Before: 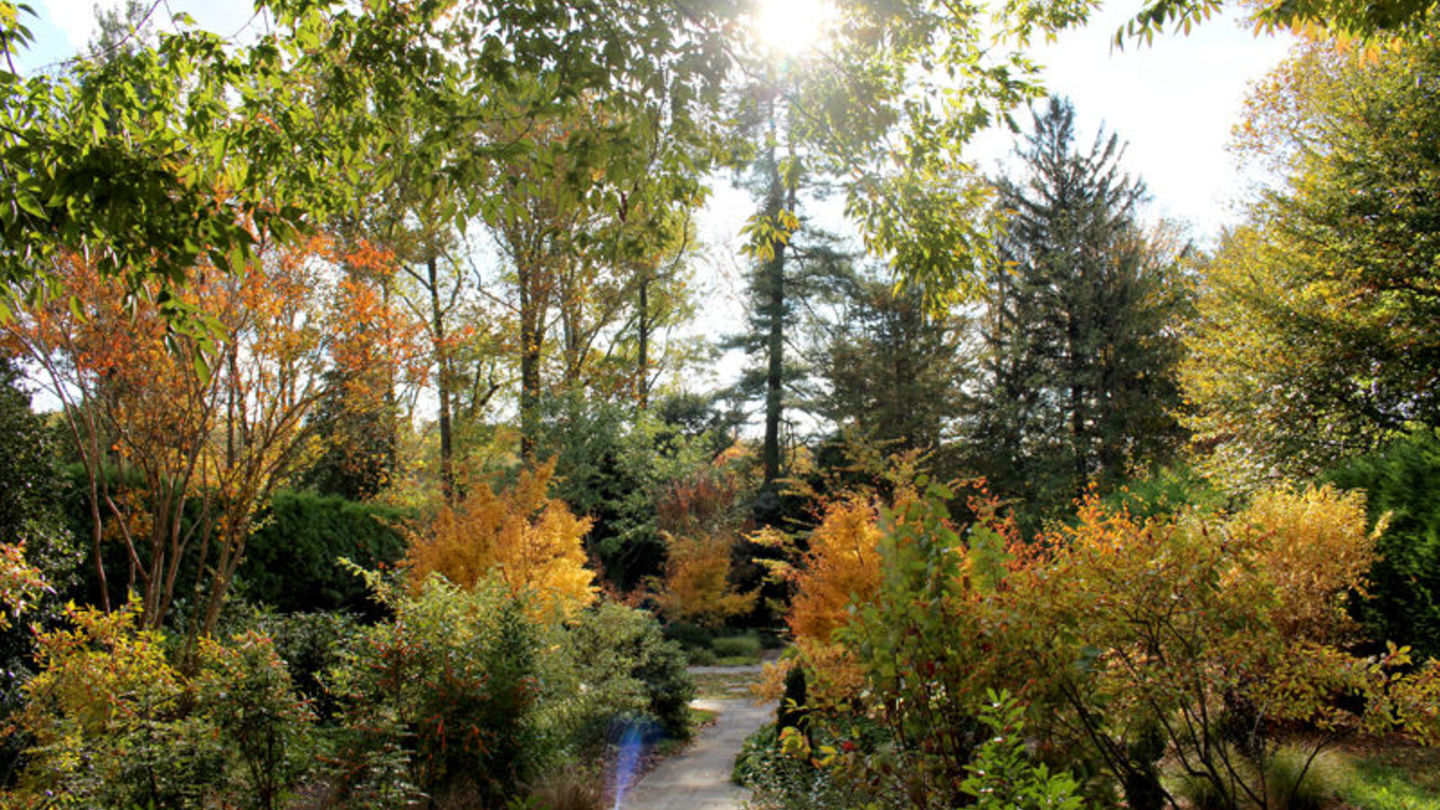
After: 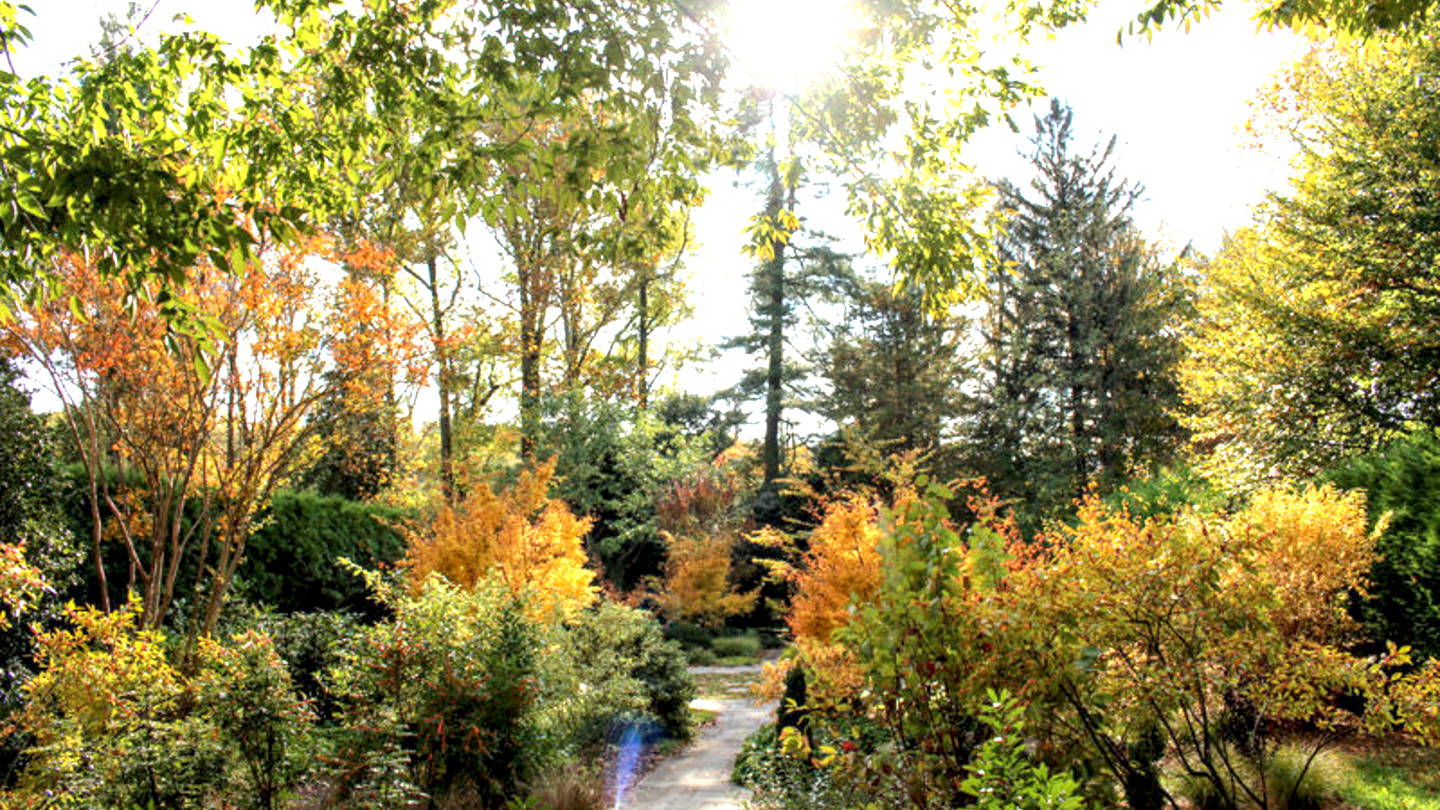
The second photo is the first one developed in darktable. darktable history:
exposure: black level correction 0.001, exposure 0.955 EV, compensate exposure bias true, compensate highlight preservation false
local contrast: on, module defaults
